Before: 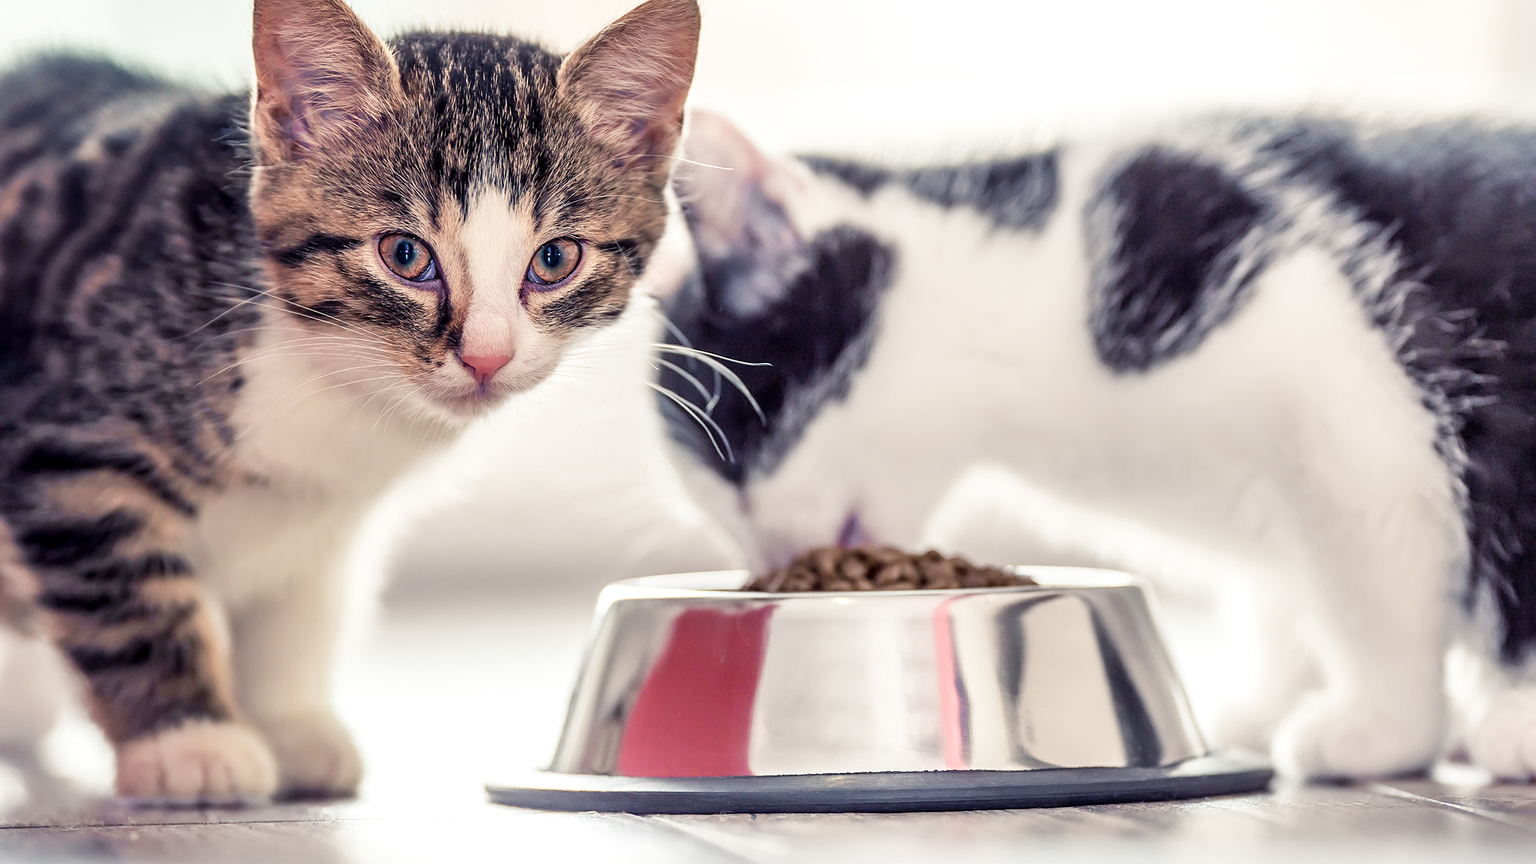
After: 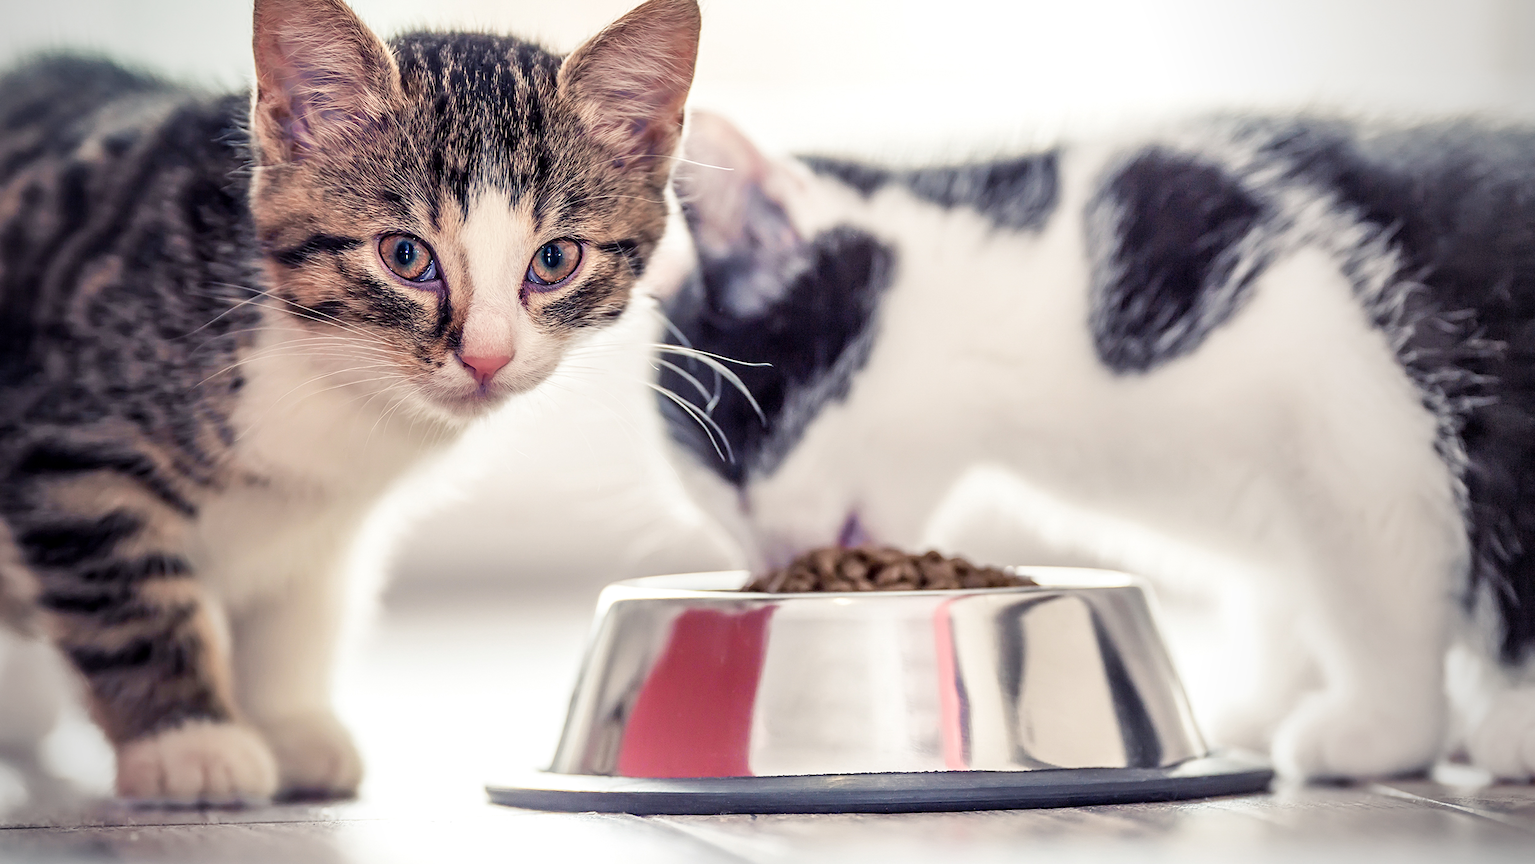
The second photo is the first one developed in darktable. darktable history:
vignetting: fall-off start 96.05%, fall-off radius 99.39%, brightness -0.46, saturation -0.293, width/height ratio 0.612
